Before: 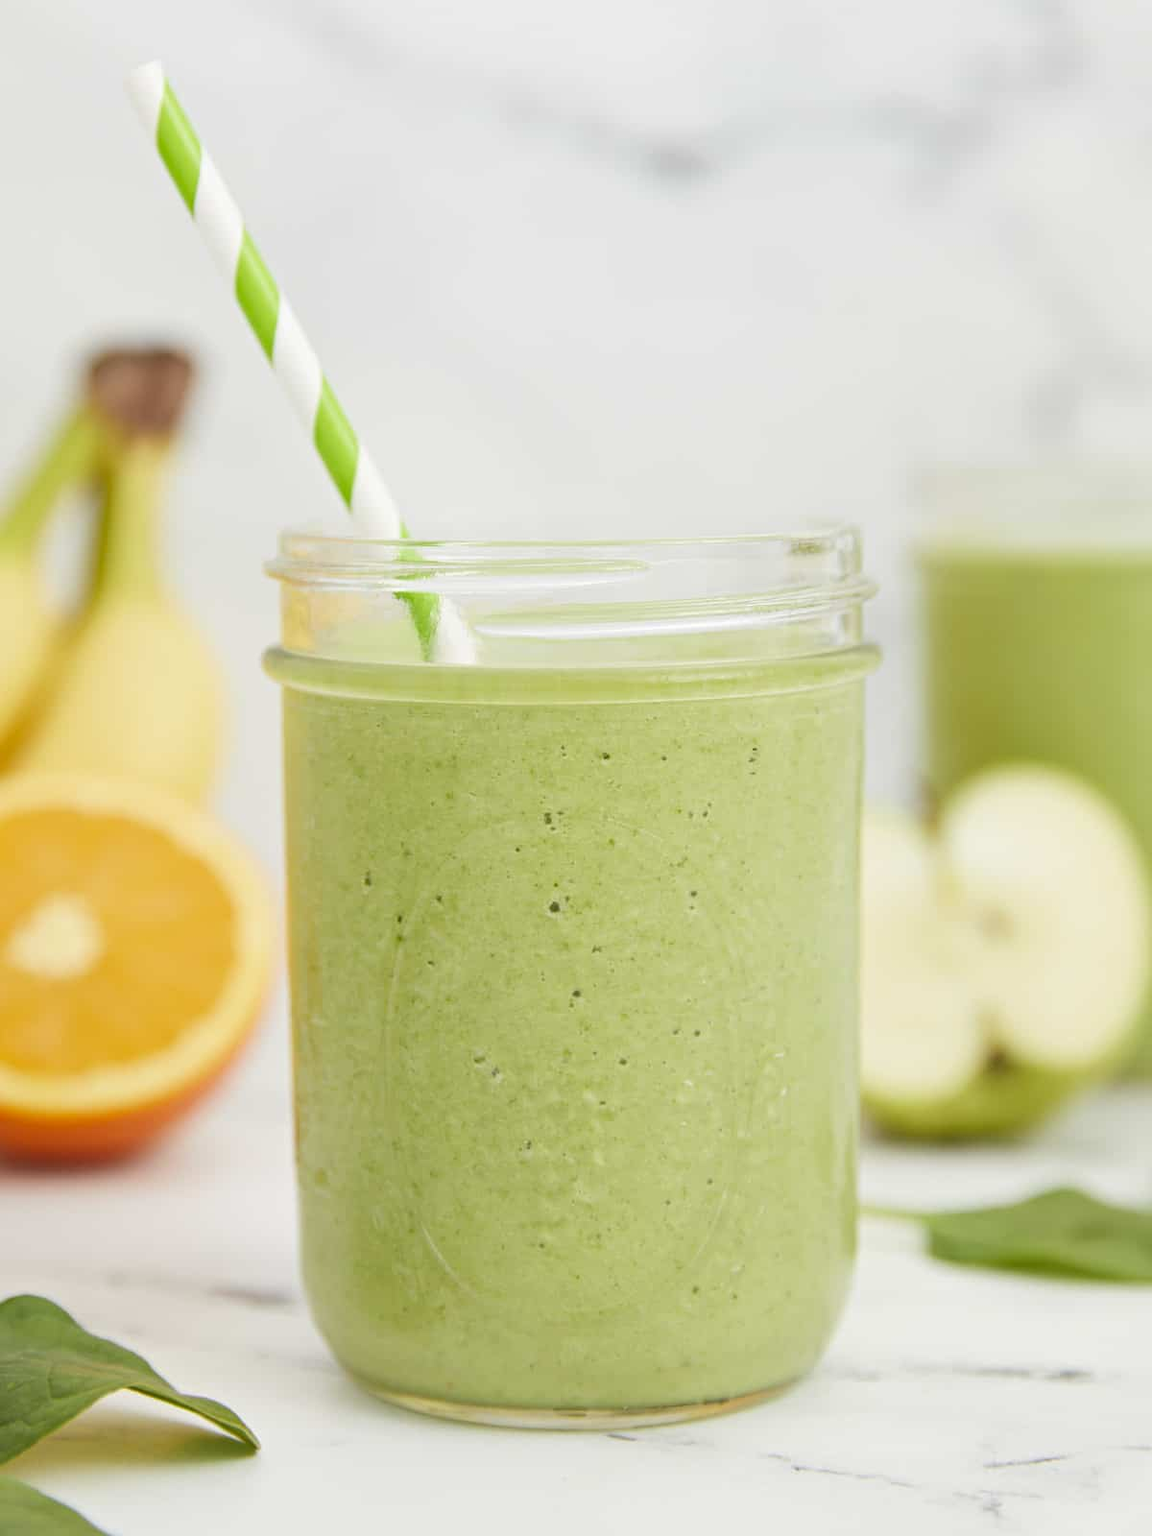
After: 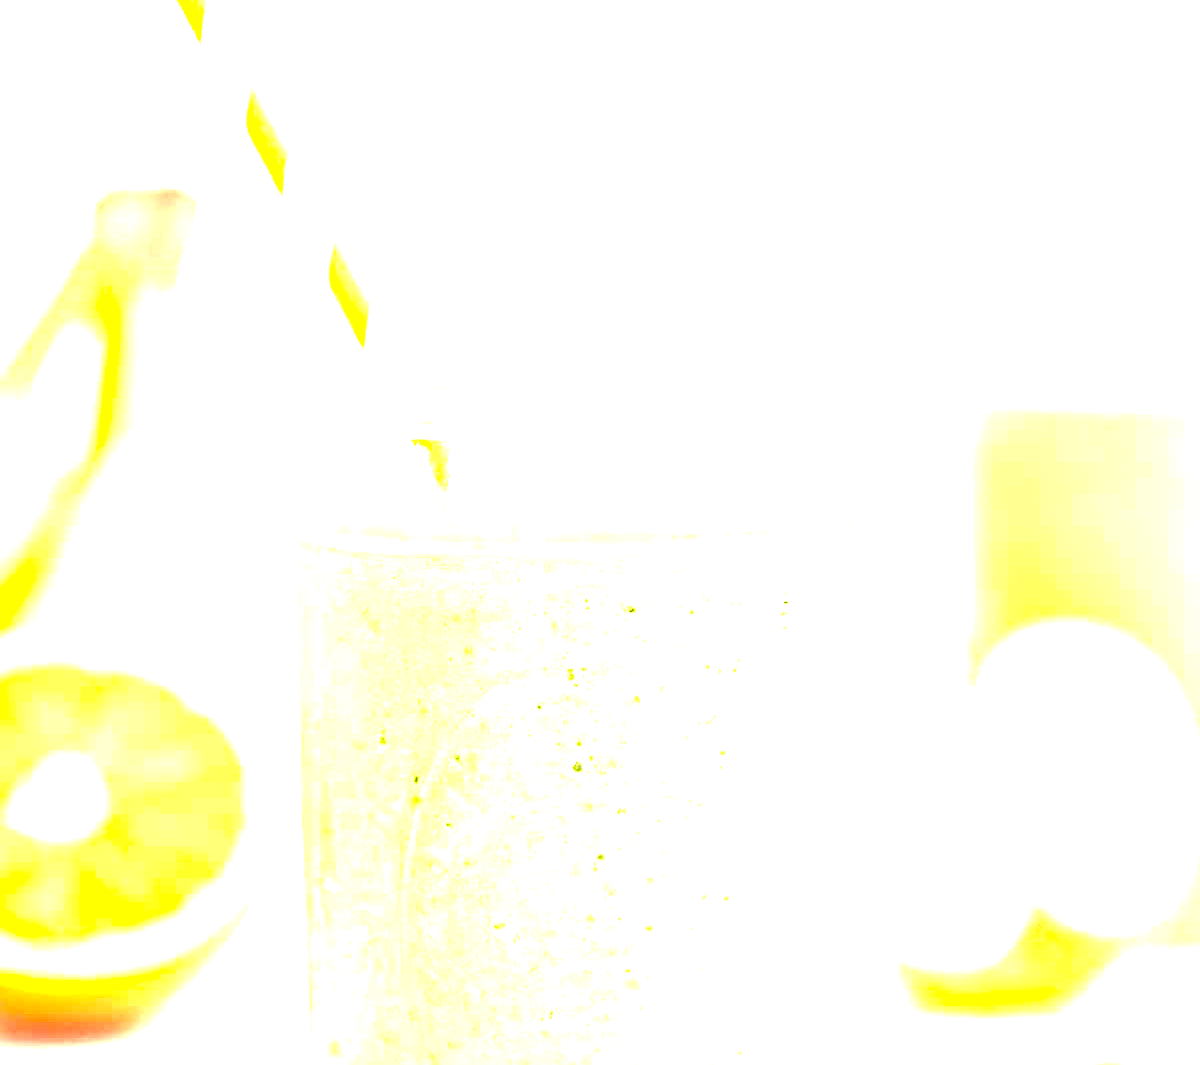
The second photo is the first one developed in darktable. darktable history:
crop: top 11.157%, bottom 22.271%
exposure: exposure 3.038 EV, compensate highlight preservation false
sharpen: on, module defaults
